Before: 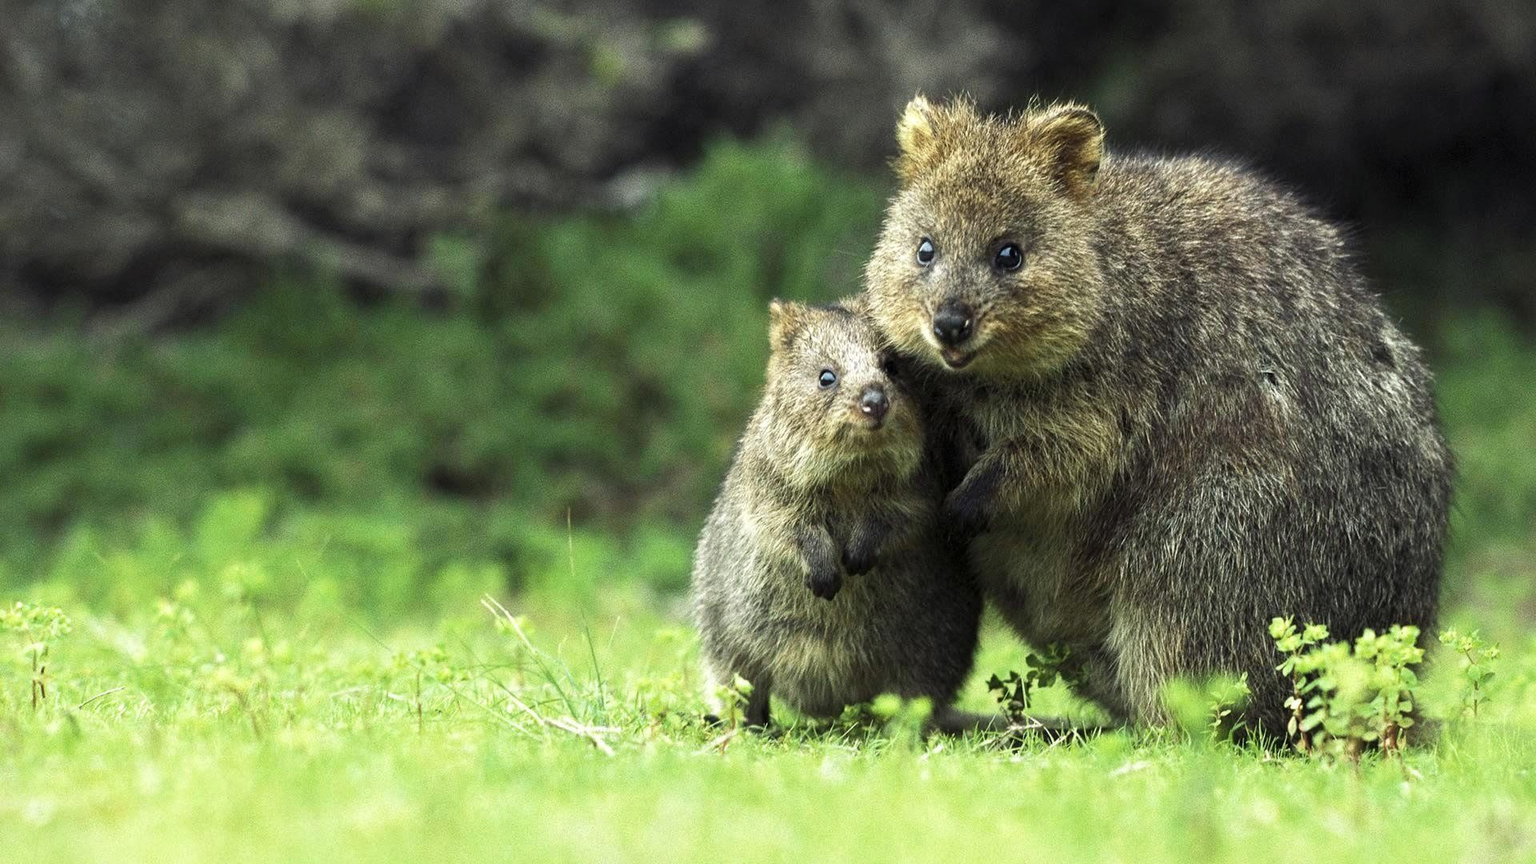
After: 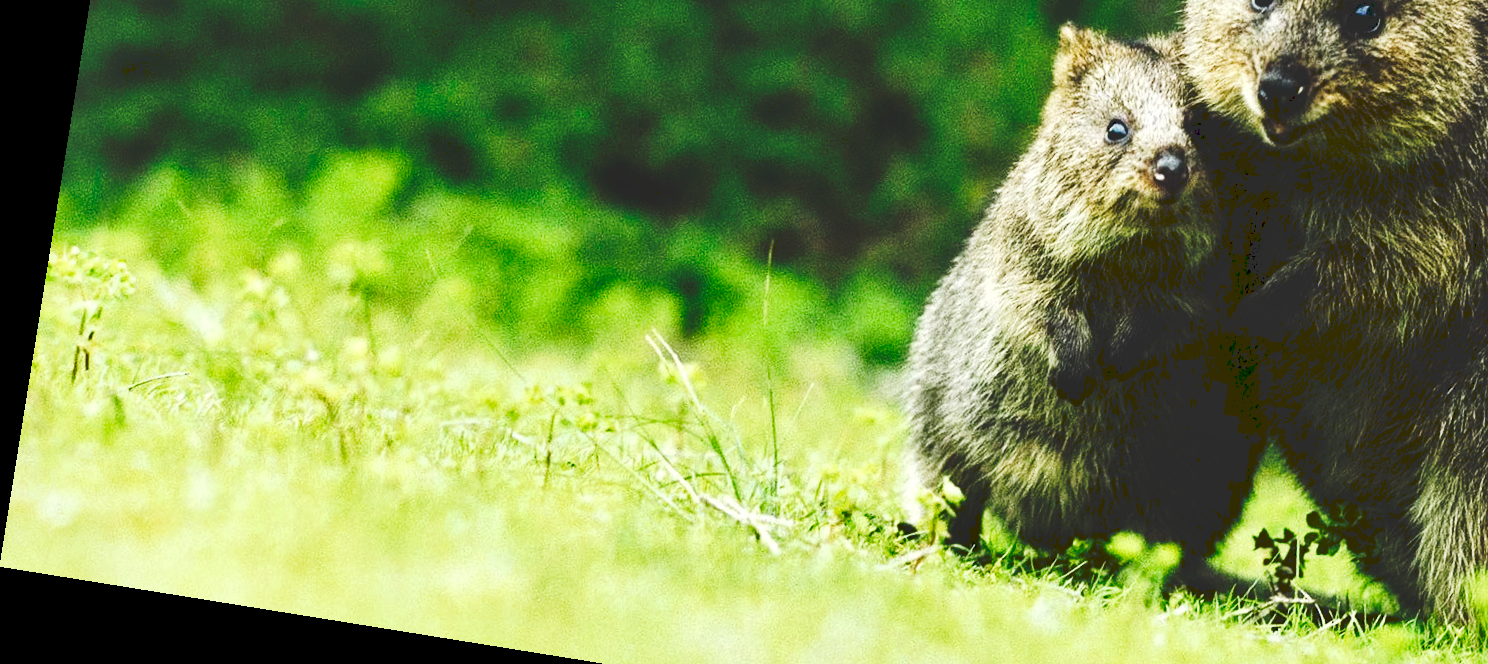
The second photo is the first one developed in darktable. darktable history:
crop: top 36.498%, right 27.964%, bottom 14.995%
shadows and highlights: shadows 20.91, highlights -35.45, soften with gaussian
rotate and perspective: rotation 9.12°, automatic cropping off
color correction: highlights a* 0.003, highlights b* -0.283
contrast brightness saturation: contrast 0.12, brightness -0.12, saturation 0.2
tone curve: curves: ch0 [(0, 0) (0.003, 0.172) (0.011, 0.177) (0.025, 0.177) (0.044, 0.177) (0.069, 0.178) (0.1, 0.181) (0.136, 0.19) (0.177, 0.208) (0.224, 0.226) (0.277, 0.274) (0.335, 0.338) (0.399, 0.43) (0.468, 0.535) (0.543, 0.635) (0.623, 0.726) (0.709, 0.815) (0.801, 0.882) (0.898, 0.936) (1, 1)], preserve colors none
color balance rgb: perceptual saturation grading › global saturation 20%, perceptual saturation grading › highlights -25%, perceptual saturation grading › shadows 25%
local contrast: mode bilateral grid, contrast 20, coarseness 50, detail 120%, midtone range 0.2
